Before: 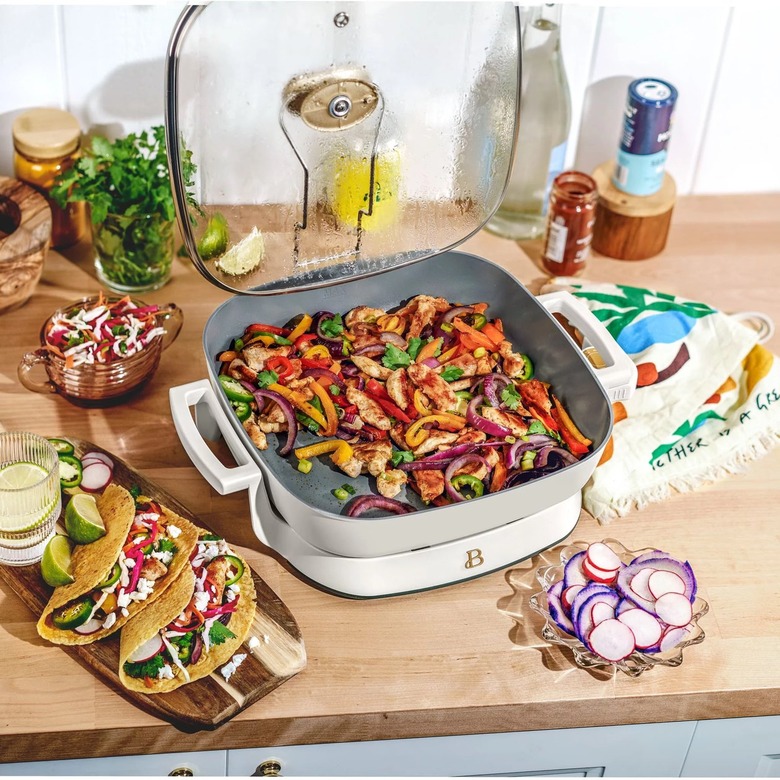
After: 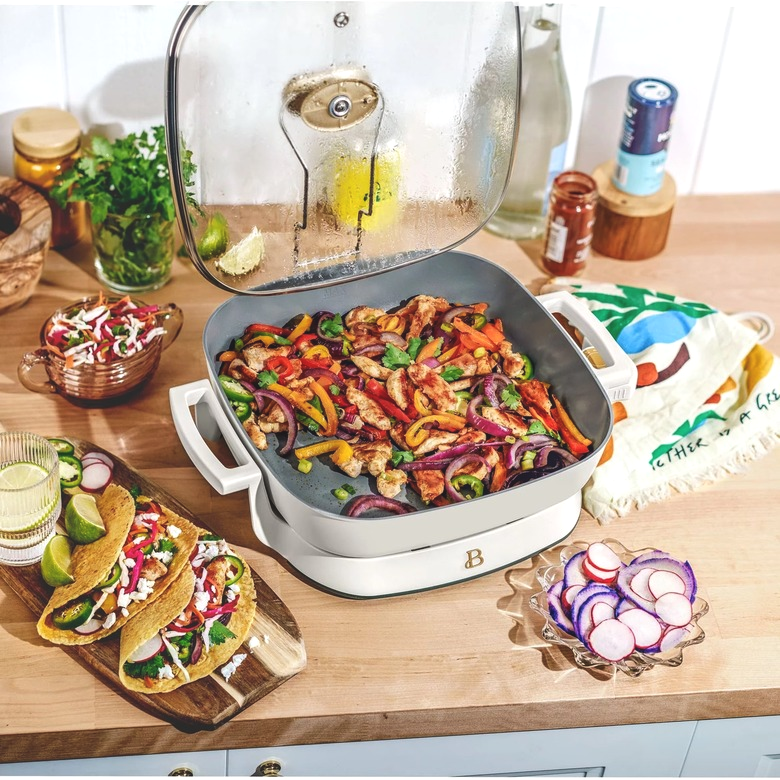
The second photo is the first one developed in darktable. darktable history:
exposure: black level correction -0.009, exposure 0.069 EV, compensate exposure bias true, compensate highlight preservation false
